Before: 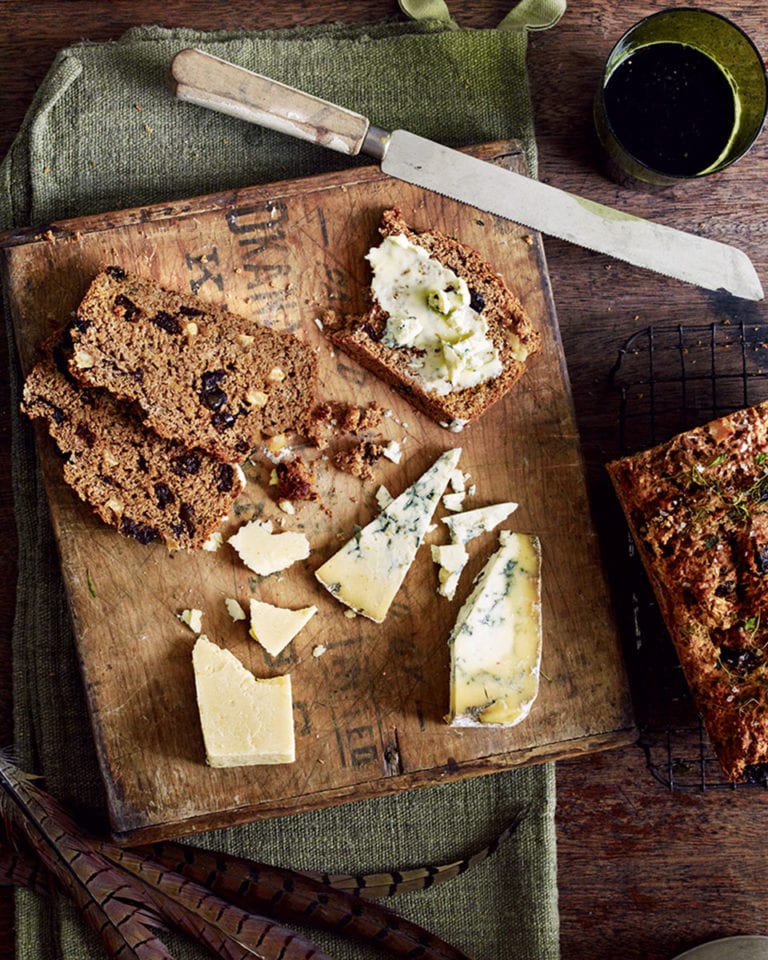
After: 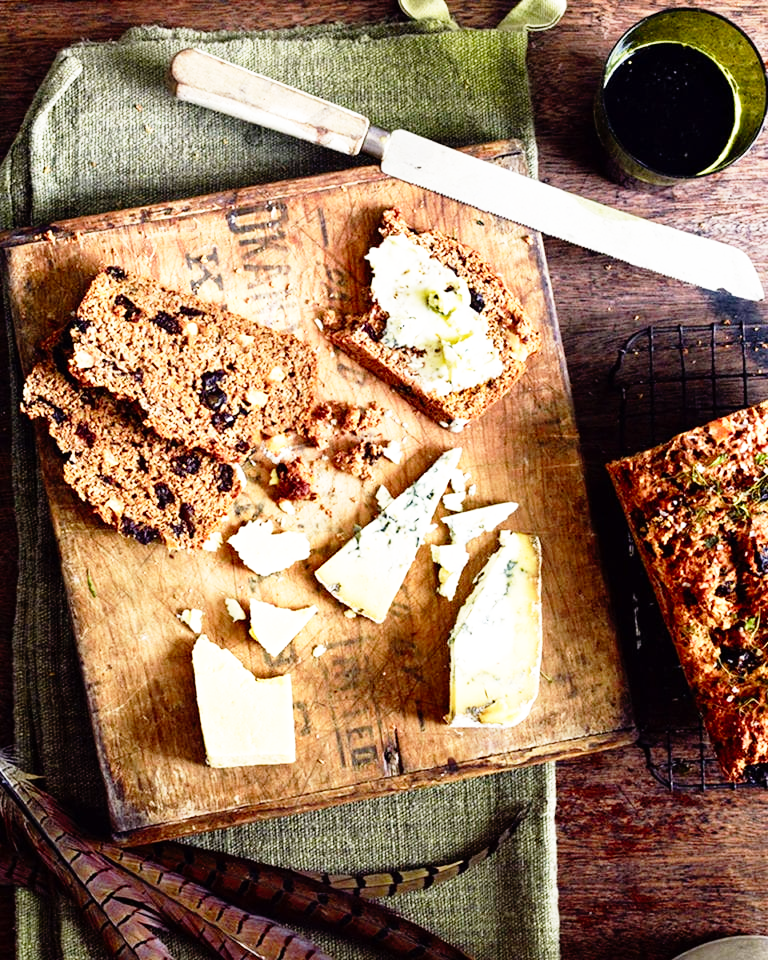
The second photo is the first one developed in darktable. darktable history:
base curve: curves: ch0 [(0, 0) (0.012, 0.01) (0.073, 0.168) (0.31, 0.711) (0.645, 0.957) (1, 1)], preserve colors none
exposure: exposure 0.253 EV, compensate highlight preservation false
